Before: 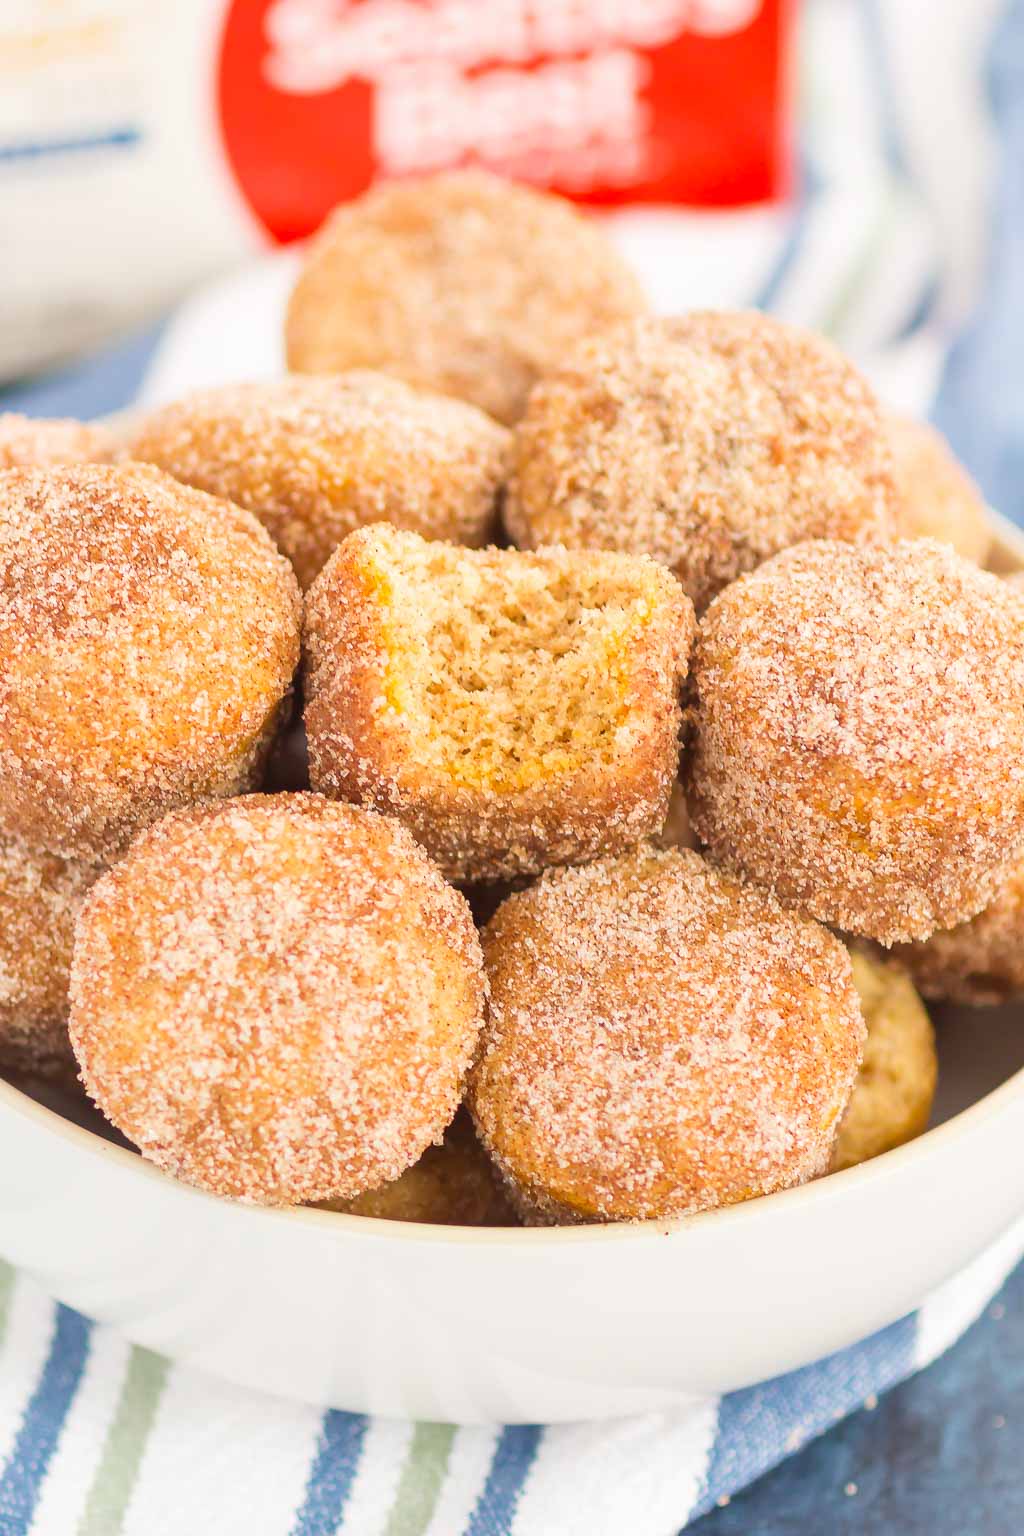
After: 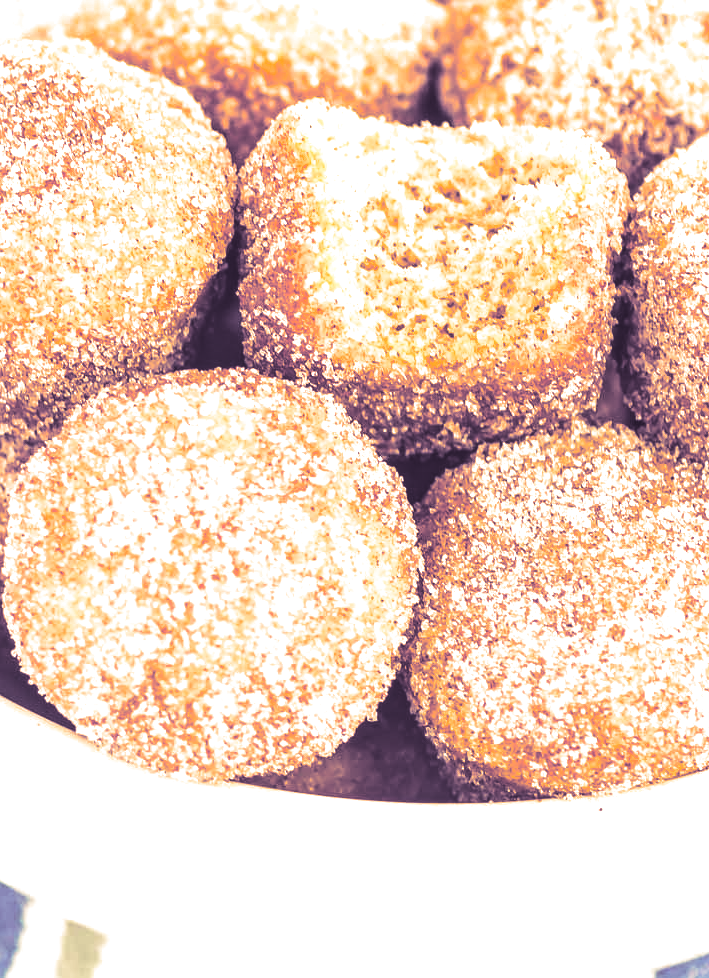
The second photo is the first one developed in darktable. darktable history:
local contrast: detail 130%
color balance rgb: perceptual saturation grading › global saturation 20%, perceptual saturation grading › highlights -25%, perceptual saturation grading › shadows 25%
crop: left 6.488%, top 27.668%, right 24.183%, bottom 8.656%
color correction: highlights a* 10.32, highlights b* 14.66, shadows a* -9.59, shadows b* -15.02
exposure: black level correction -0.028, compensate highlight preservation false
split-toning: shadows › hue 266.4°, shadows › saturation 0.4, highlights › hue 61.2°, highlights › saturation 0.3, compress 0%
tone equalizer: -8 EV -0.75 EV, -7 EV -0.7 EV, -6 EV -0.6 EV, -5 EV -0.4 EV, -3 EV 0.4 EV, -2 EV 0.6 EV, -1 EV 0.7 EV, +0 EV 0.75 EV, edges refinement/feathering 500, mask exposure compensation -1.57 EV, preserve details no
